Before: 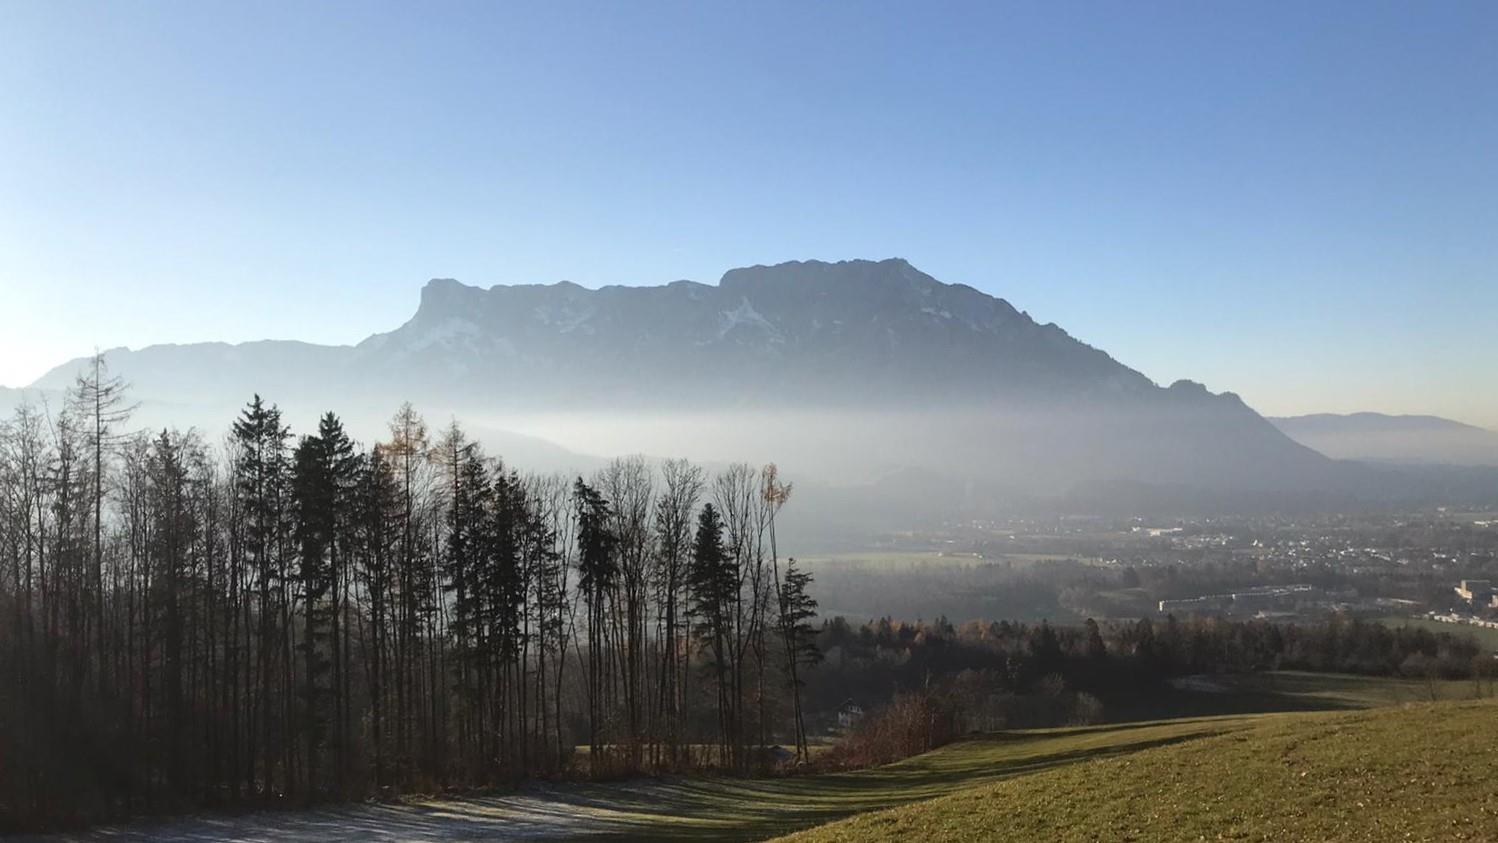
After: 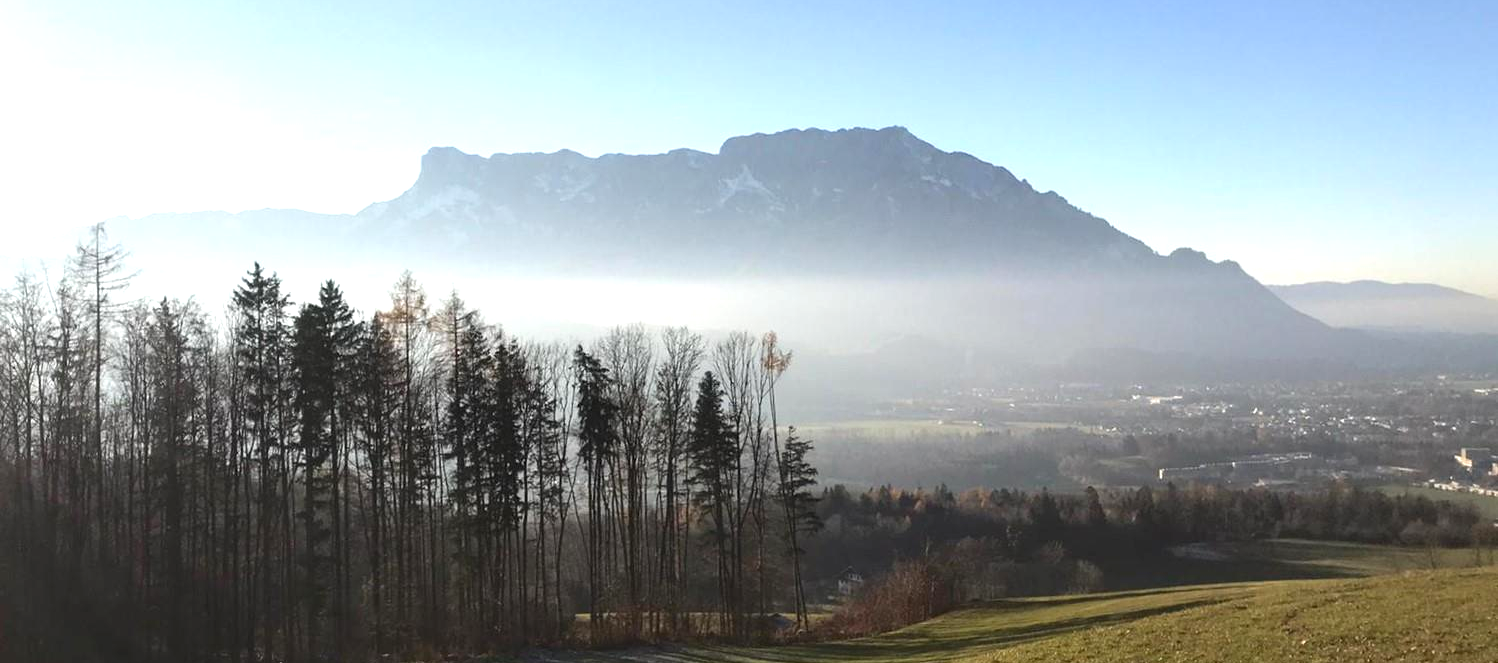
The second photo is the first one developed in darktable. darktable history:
exposure: exposure 0.648 EV, compensate highlight preservation false
crop and rotate: top 15.774%, bottom 5.506%
